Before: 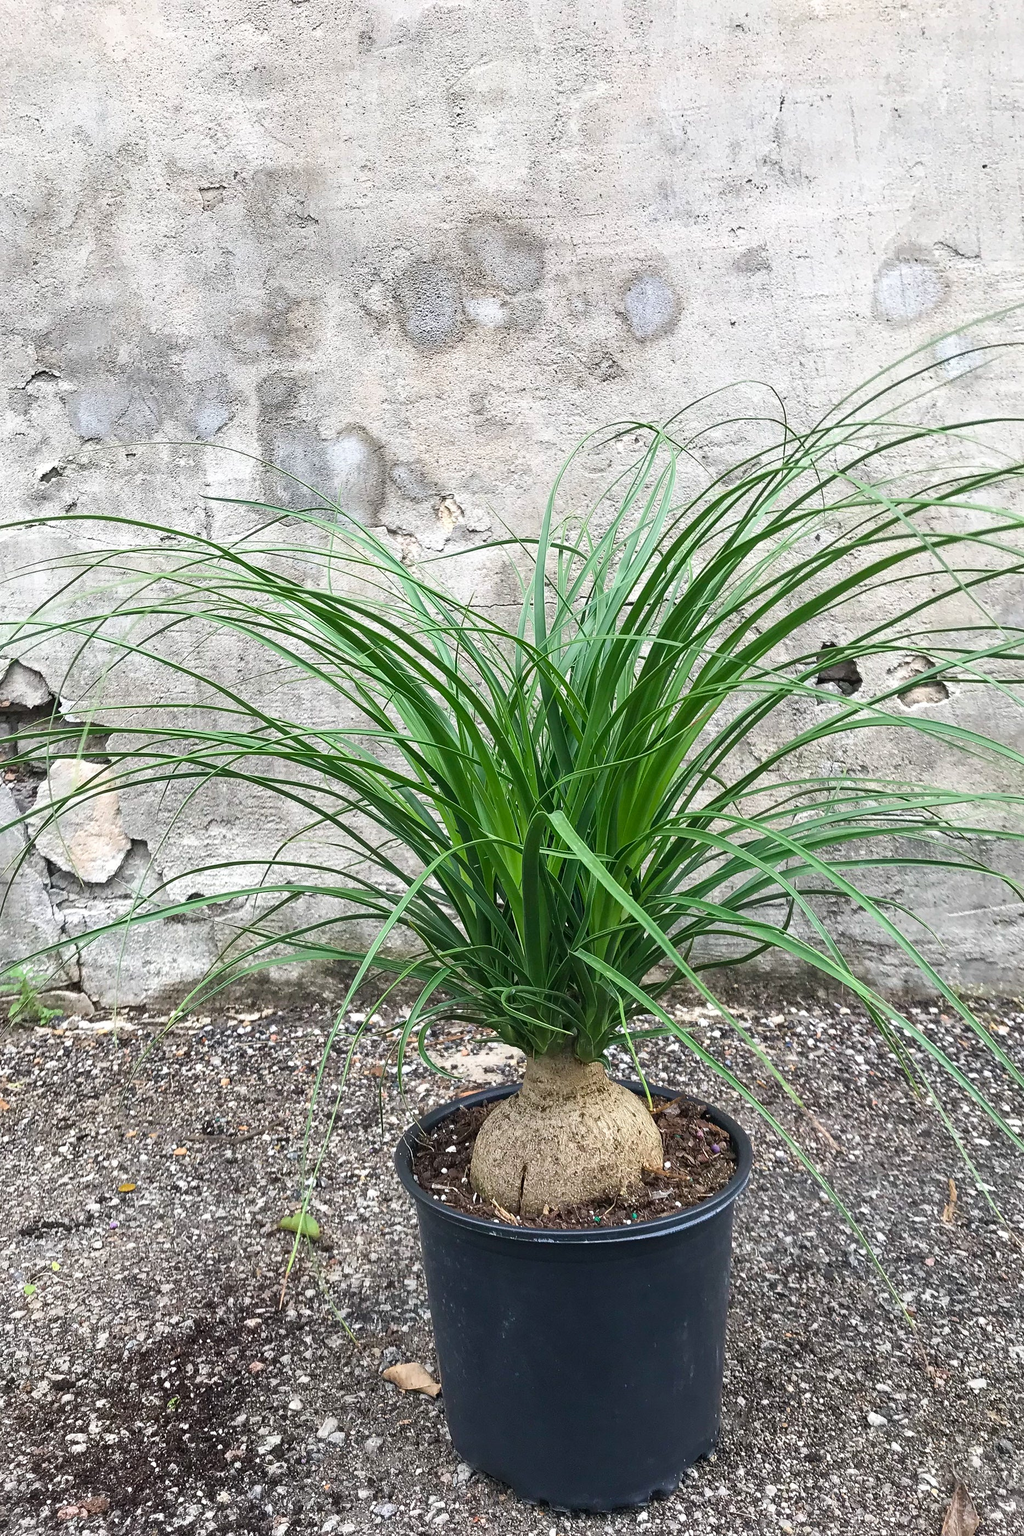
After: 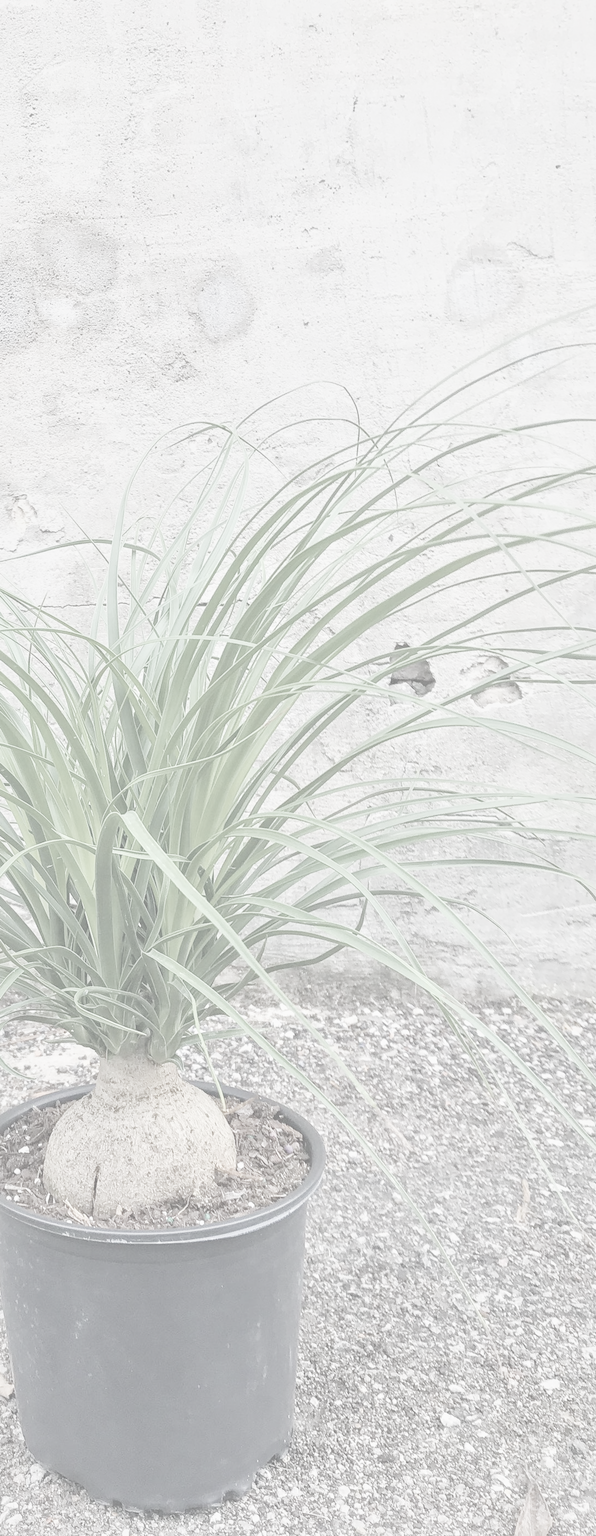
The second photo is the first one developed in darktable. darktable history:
crop: left 41.774%
contrast brightness saturation: contrast -0.302, brightness 0.753, saturation -0.797
tone curve: curves: ch0 [(0, 0.023) (0.103, 0.087) (0.295, 0.297) (0.445, 0.531) (0.553, 0.665) (0.735, 0.843) (0.994, 1)]; ch1 [(0, 0) (0.414, 0.395) (0.447, 0.447) (0.485, 0.5) (0.512, 0.524) (0.542, 0.581) (0.581, 0.632) (0.646, 0.715) (1, 1)]; ch2 [(0, 0) (0.369, 0.388) (0.449, 0.431) (0.478, 0.471) (0.516, 0.517) (0.579, 0.624) (0.674, 0.775) (1, 1)], preserve colors none
local contrast: mode bilateral grid, contrast 20, coarseness 49, detail 119%, midtone range 0.2
